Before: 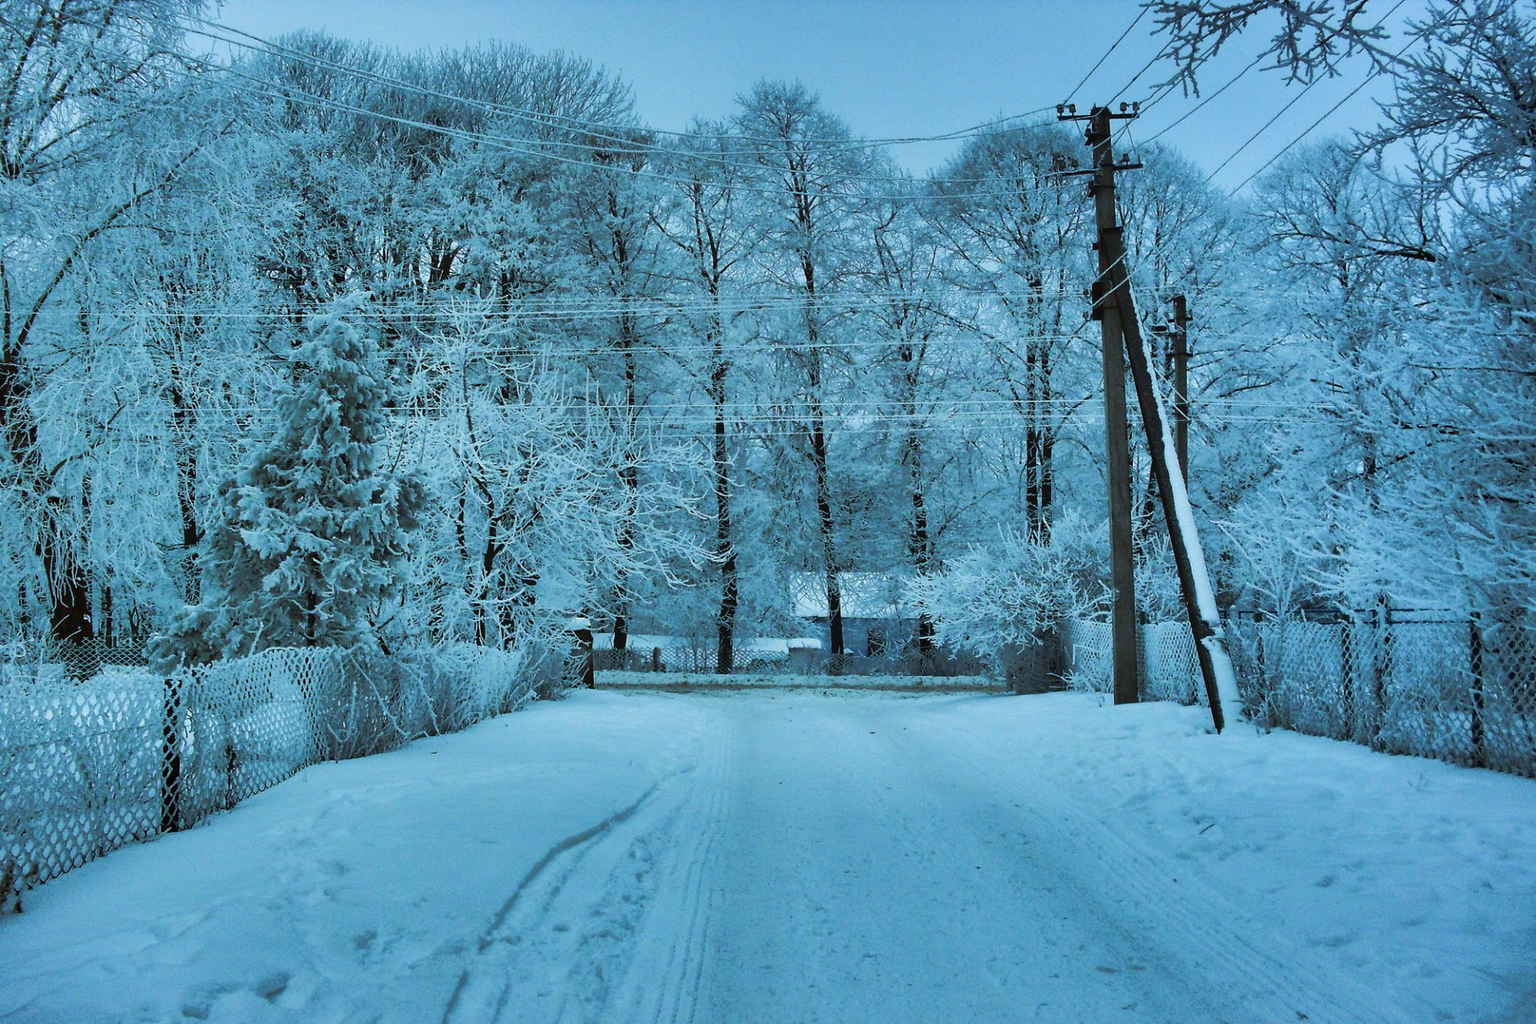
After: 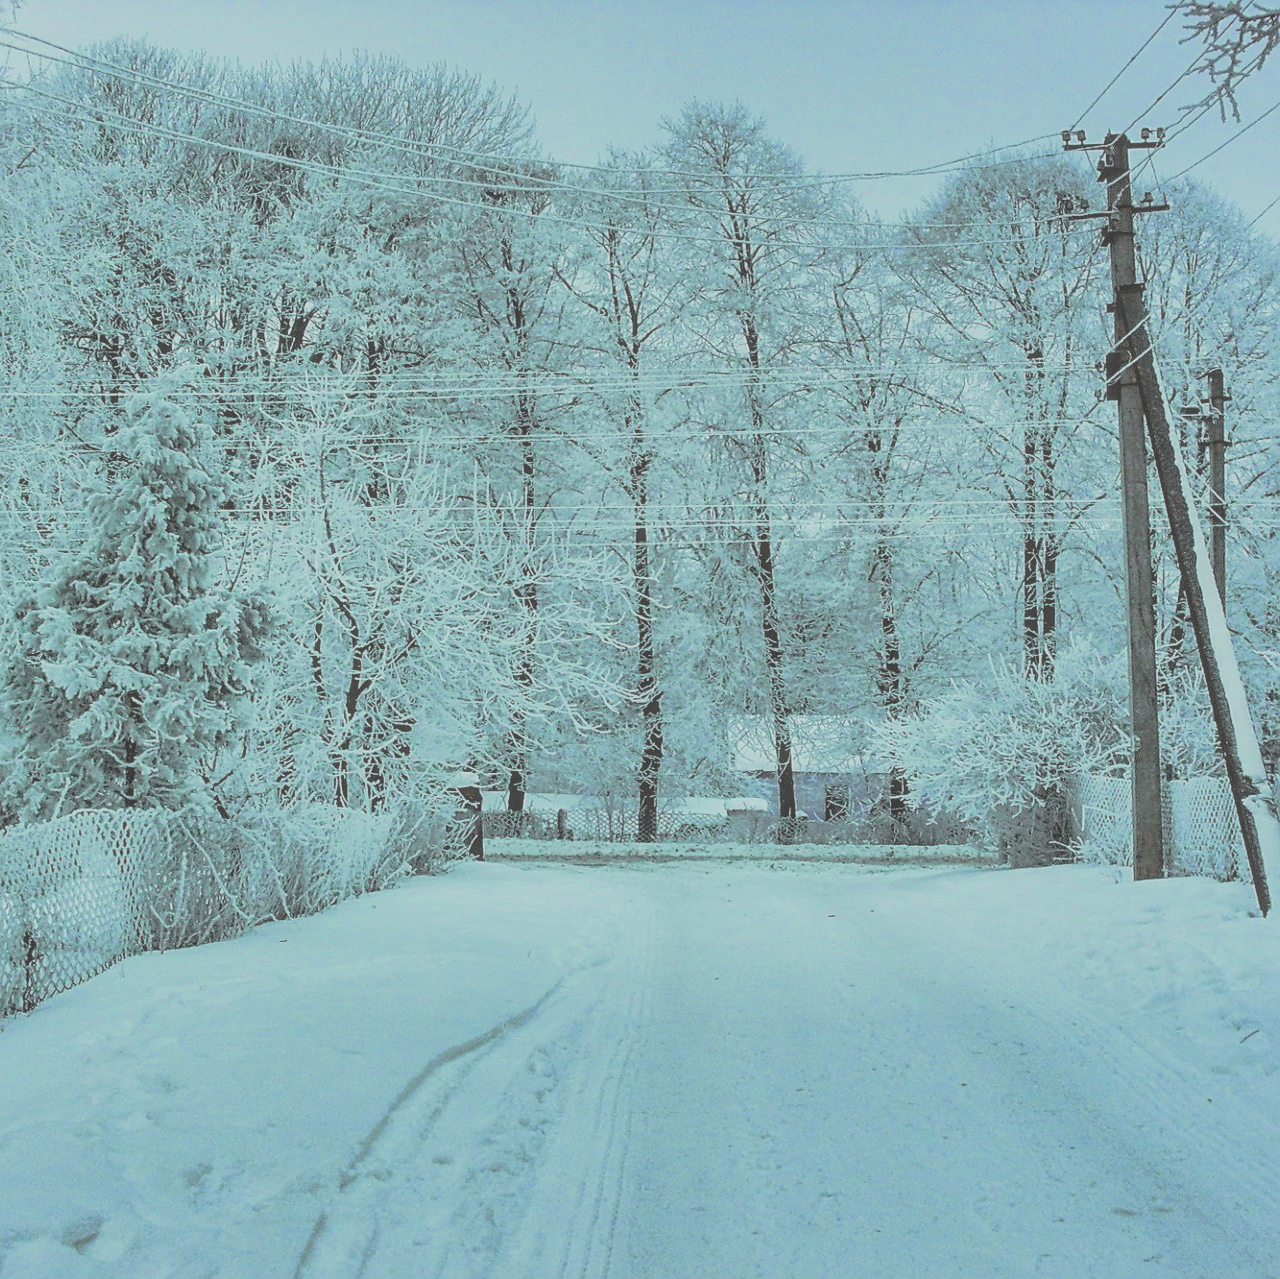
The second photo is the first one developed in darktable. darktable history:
crop and rotate: left 13.537%, right 19.796%
local contrast: highlights 73%, shadows 15%, midtone range 0.197
exposure: black level correction 0, exposure 0.9 EV, compensate highlight preservation false
white balance: emerald 1
sharpen: on, module defaults
contrast brightness saturation: contrast -0.26, saturation -0.43
tone curve: curves: ch0 [(0.003, 0.029) (0.037, 0.036) (0.149, 0.117) (0.297, 0.318) (0.422, 0.474) (0.531, 0.6) (0.743, 0.809) (0.889, 0.941) (1, 0.98)]; ch1 [(0, 0) (0.305, 0.325) (0.453, 0.437) (0.482, 0.479) (0.501, 0.5) (0.506, 0.503) (0.564, 0.578) (0.587, 0.625) (0.666, 0.727) (1, 1)]; ch2 [(0, 0) (0.323, 0.277) (0.408, 0.399) (0.45, 0.48) (0.499, 0.502) (0.512, 0.523) (0.57, 0.595) (0.653, 0.671) (0.768, 0.744) (1, 1)], color space Lab, independent channels, preserve colors none
filmic rgb: black relative exposure -7.65 EV, white relative exposure 4.56 EV, hardness 3.61, color science v6 (2022)
